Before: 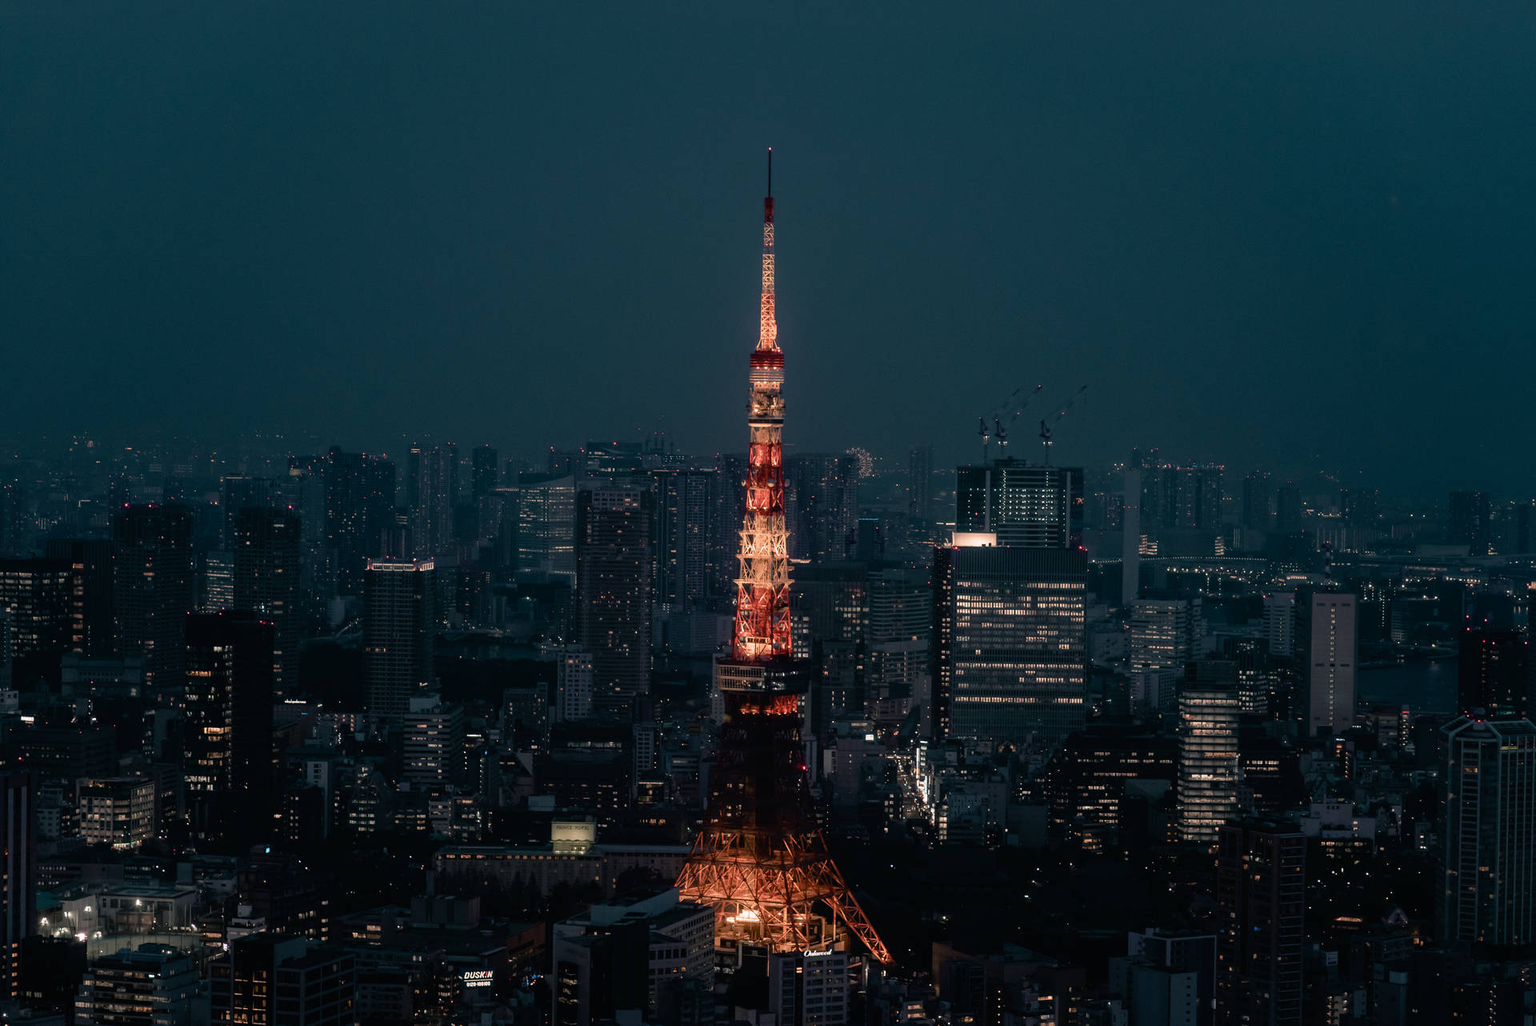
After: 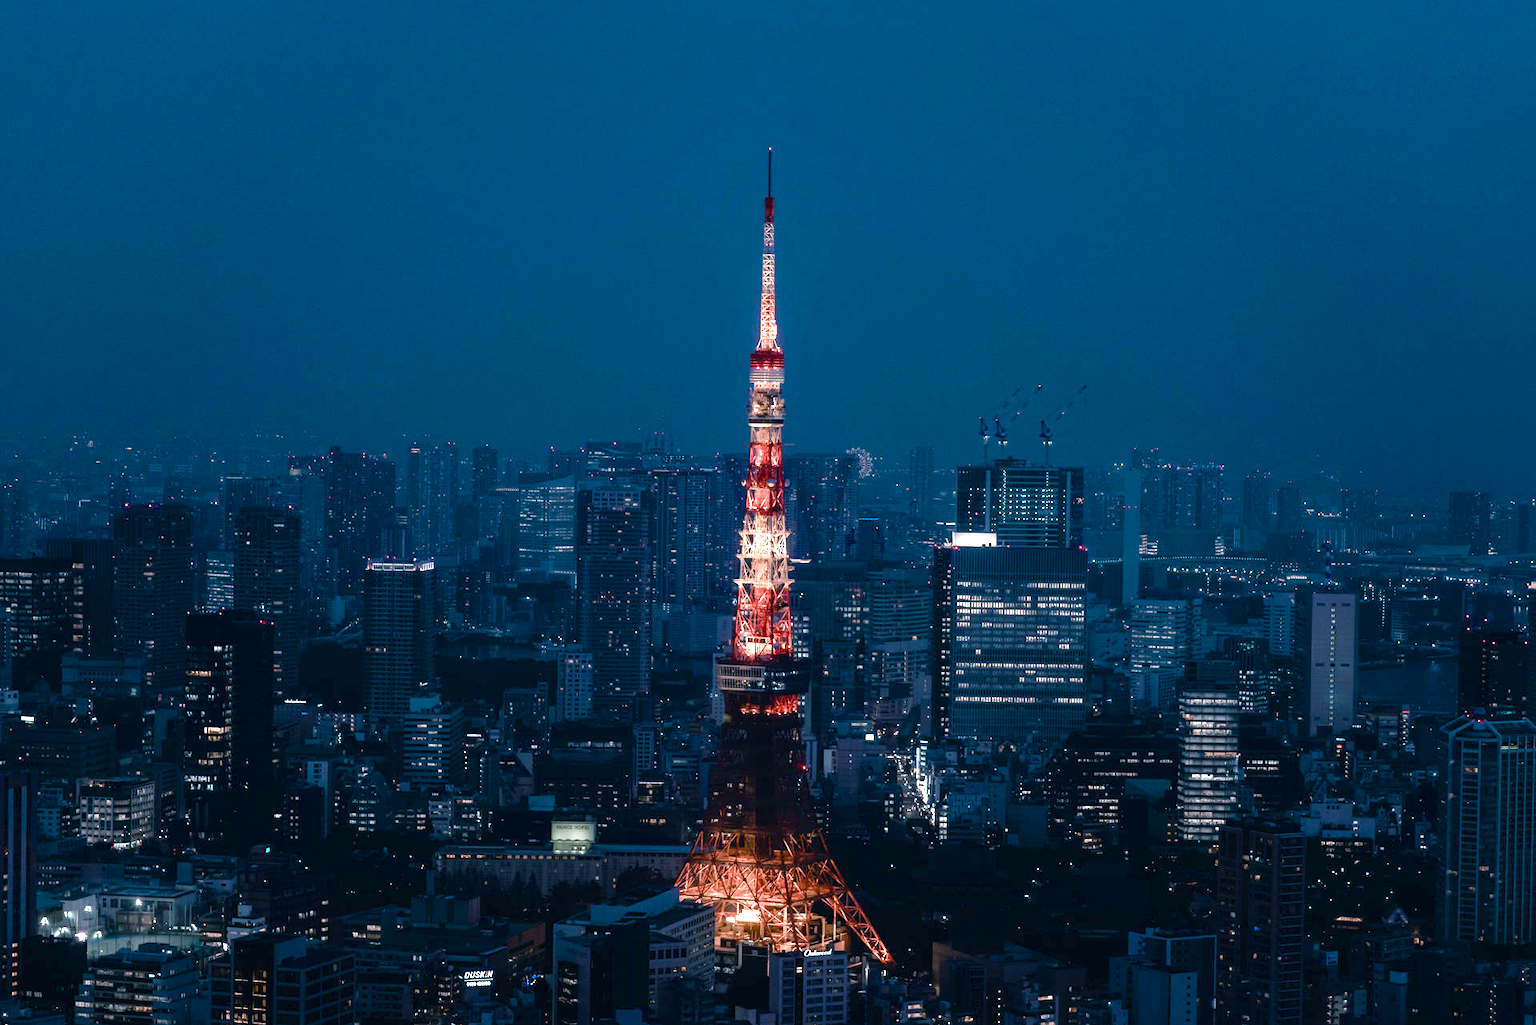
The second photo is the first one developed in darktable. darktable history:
exposure: black level correction 0, exposure 1.1 EV, compensate exposure bias true, compensate highlight preservation false
color calibration: x 0.396, y 0.386, temperature 3669 K
white balance: red 0.988, blue 1.017
color balance rgb: perceptual saturation grading › global saturation 20%, perceptual saturation grading › highlights -25%, perceptual saturation grading › shadows 25%
